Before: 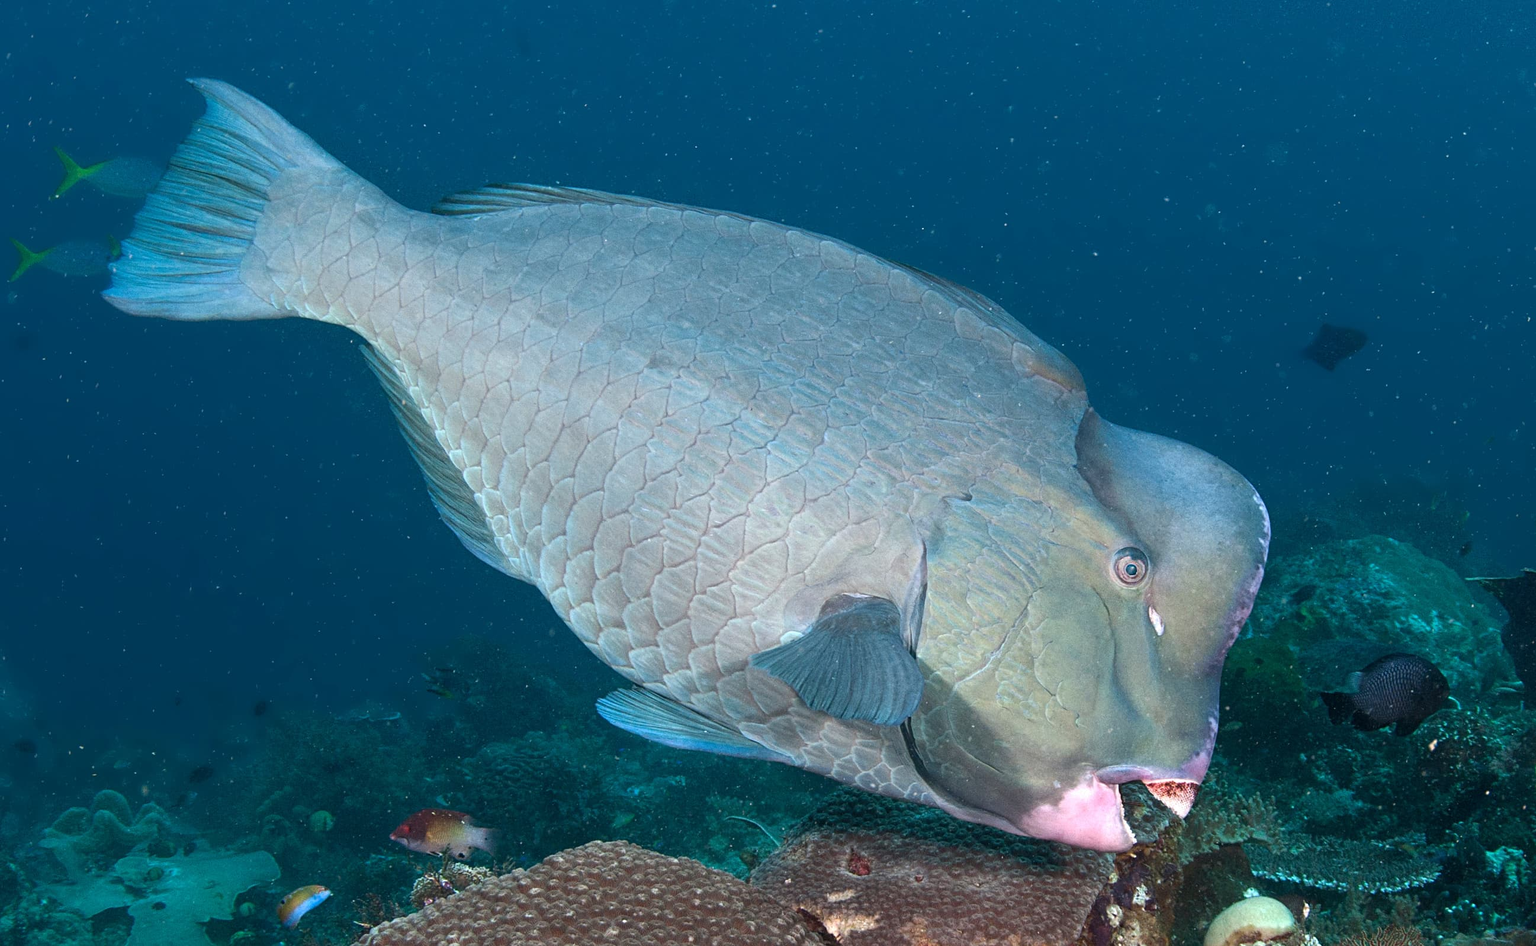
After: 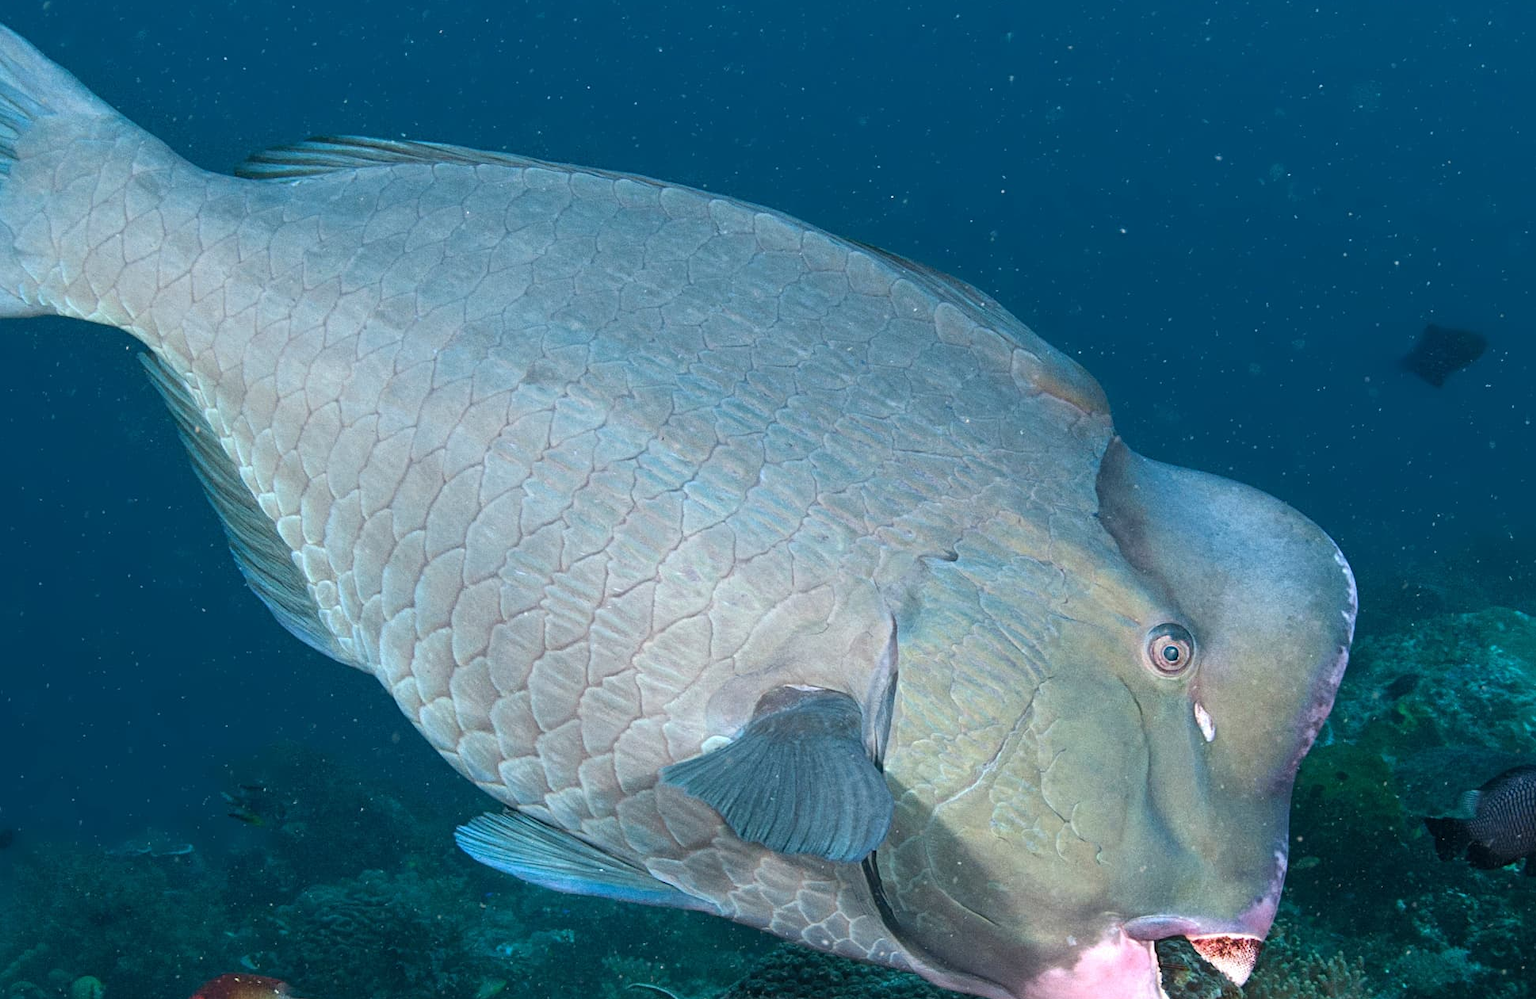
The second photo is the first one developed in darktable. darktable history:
crop: left 16.716%, top 8.664%, right 8.557%, bottom 12.422%
